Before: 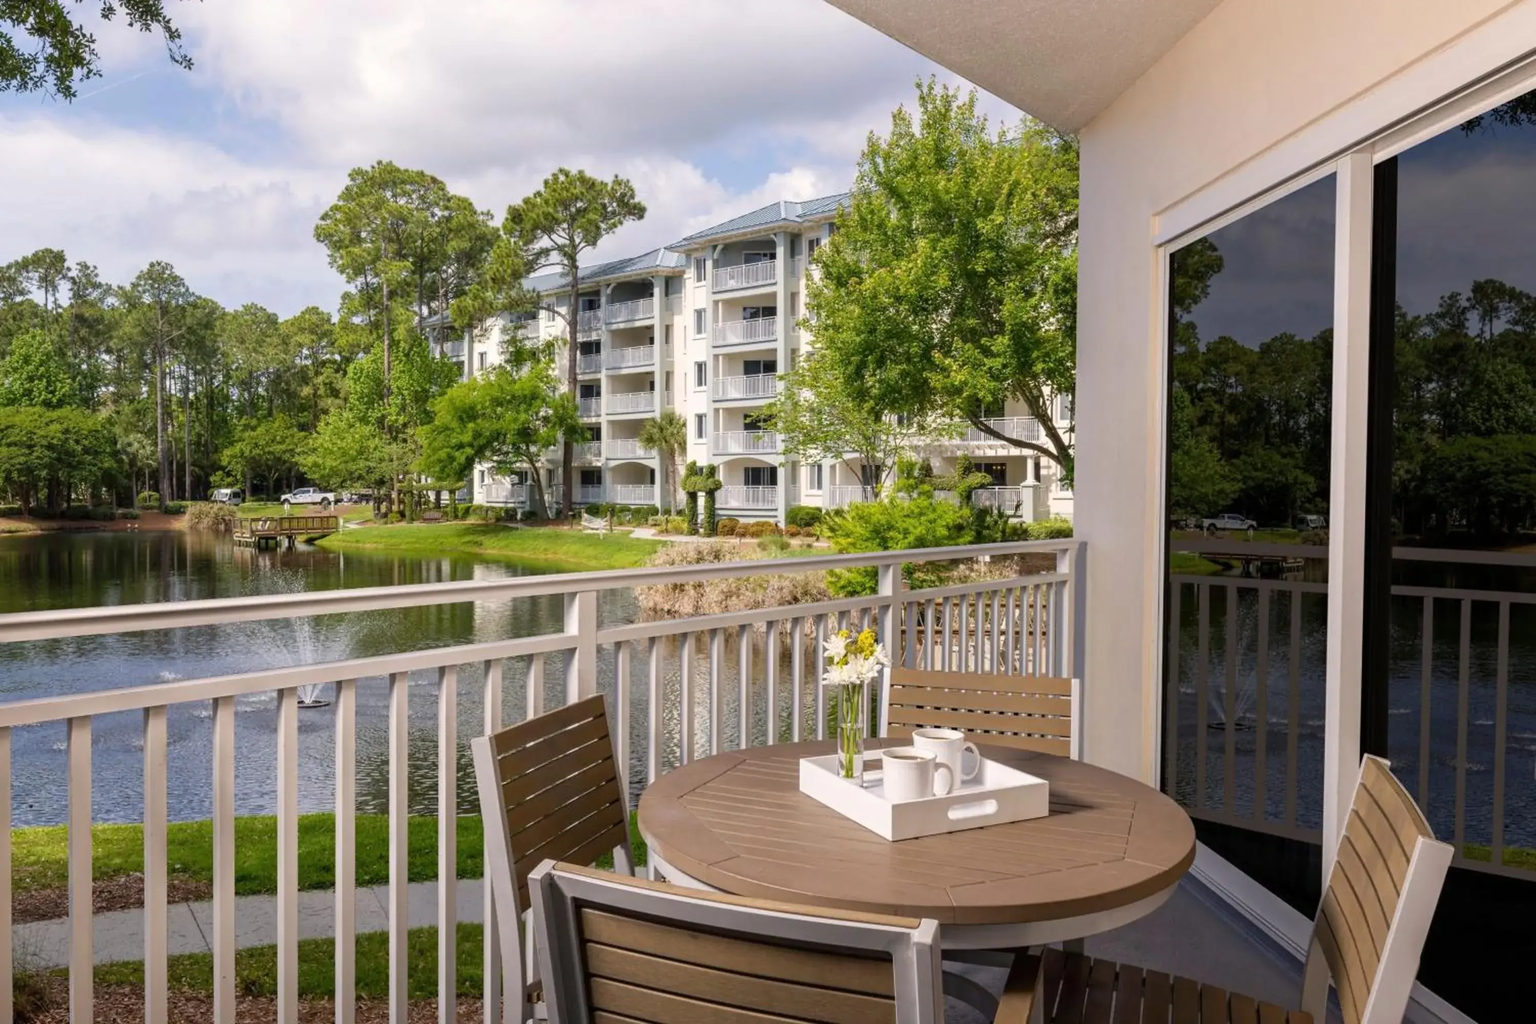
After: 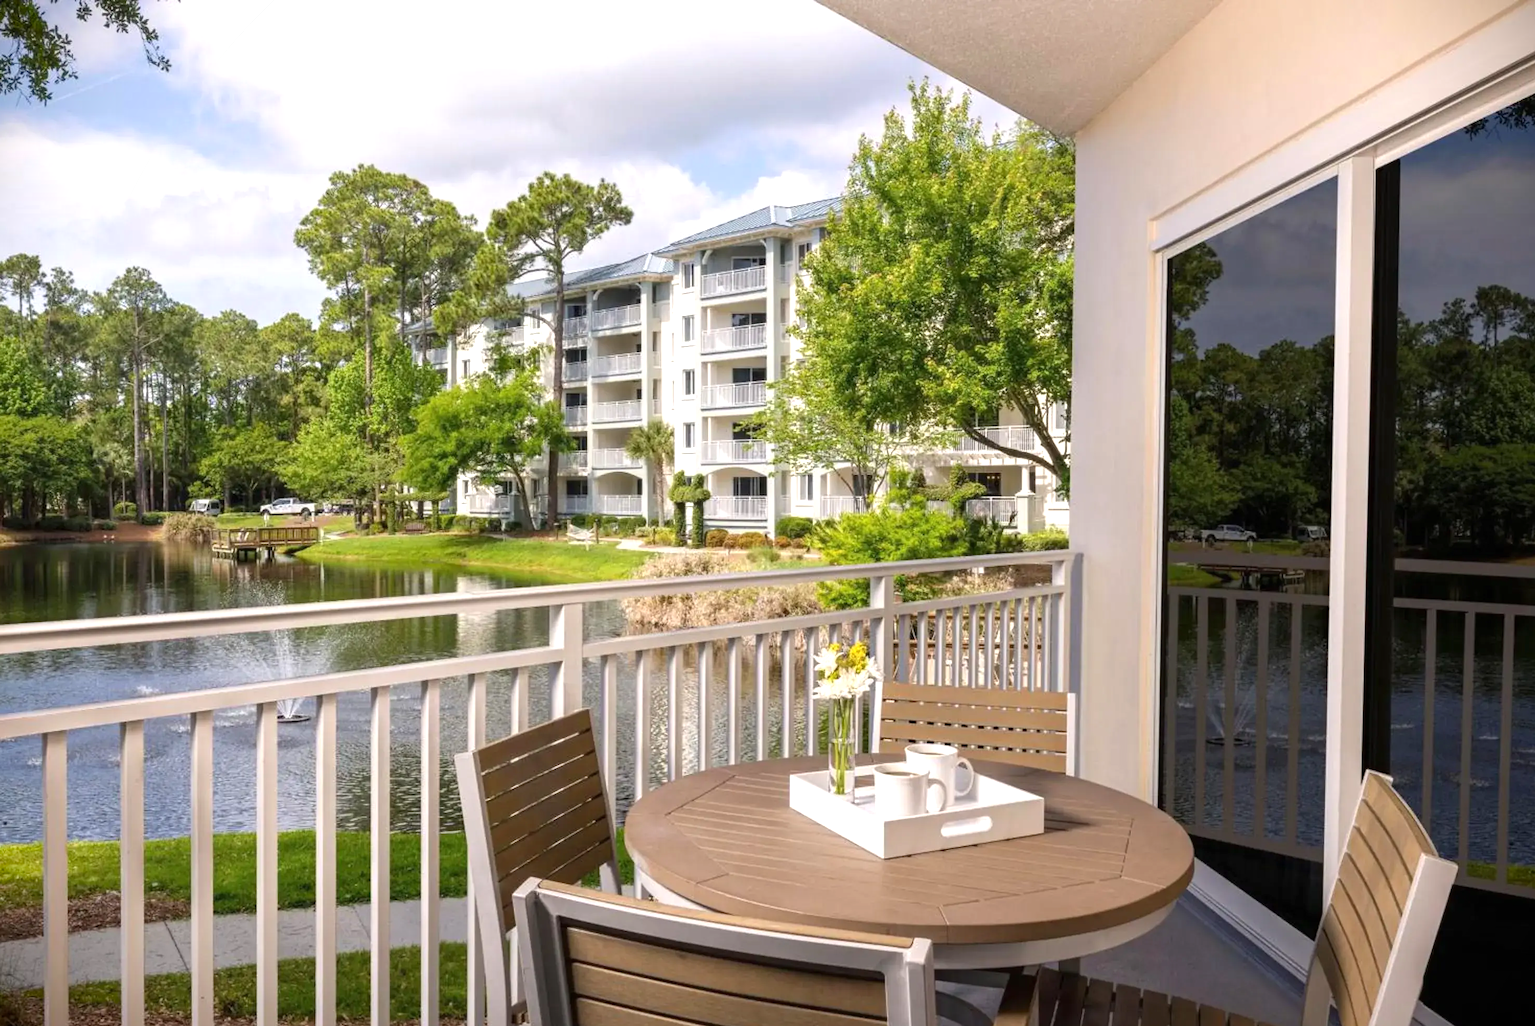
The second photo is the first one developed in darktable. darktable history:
crop: left 1.731%, right 0.273%, bottom 1.665%
vignetting: fall-off start 92.75%, brightness -0.992, saturation 0.498, dithering 16-bit output, unbound false
exposure: black level correction 0, exposure 0.498 EV, compensate exposure bias true, compensate highlight preservation false
